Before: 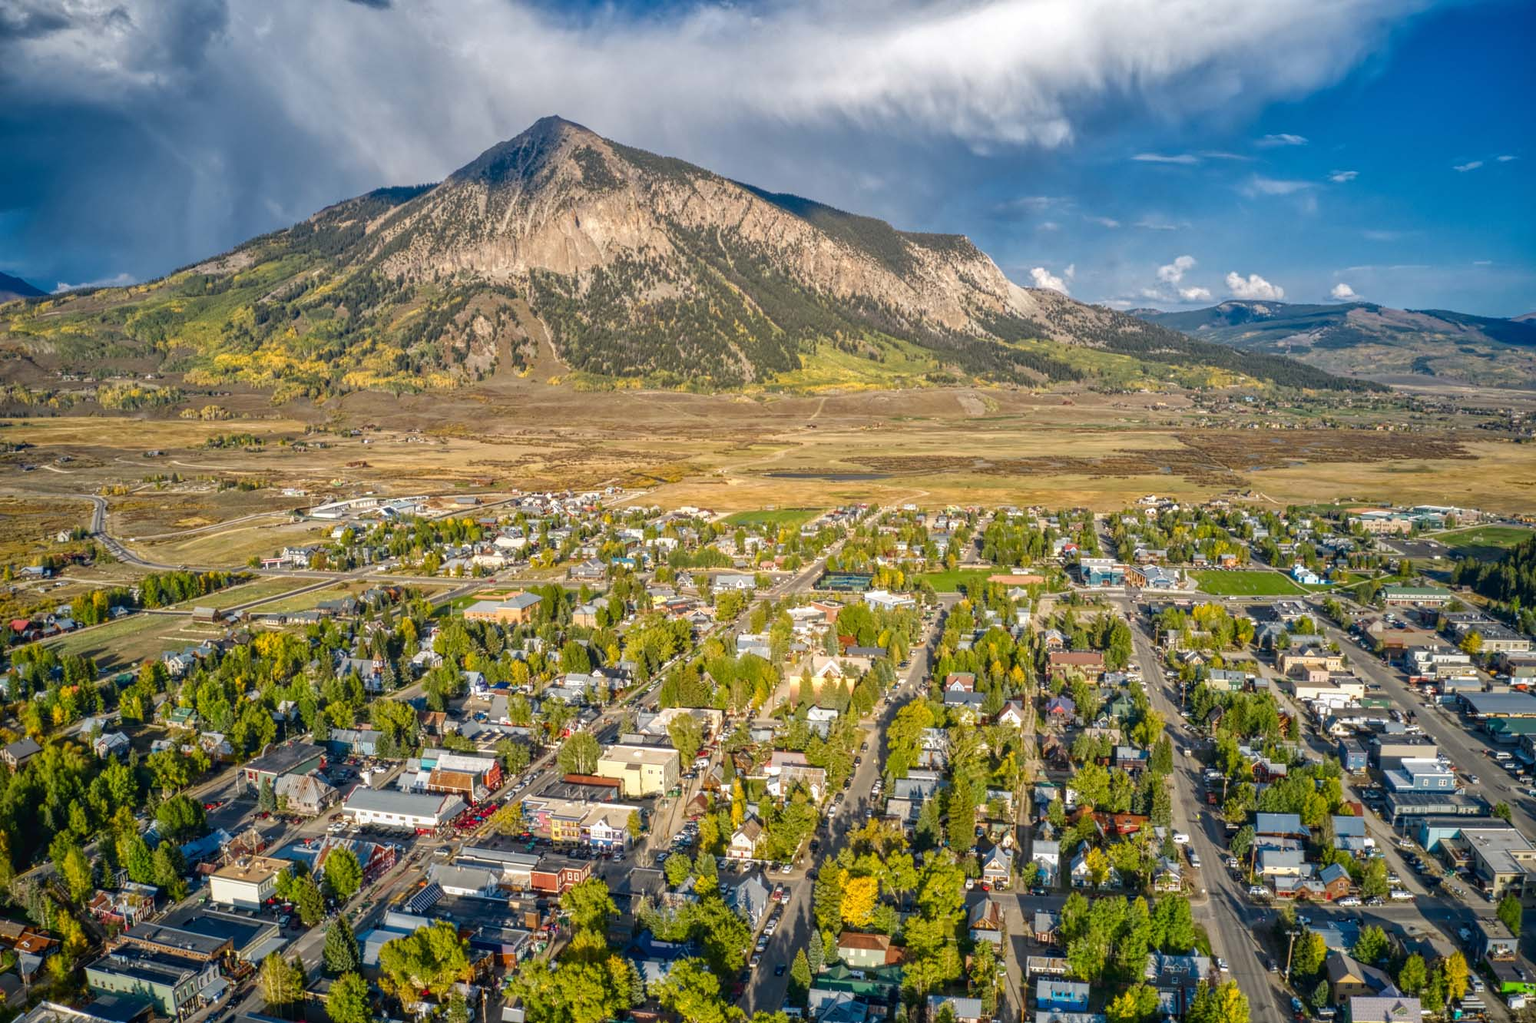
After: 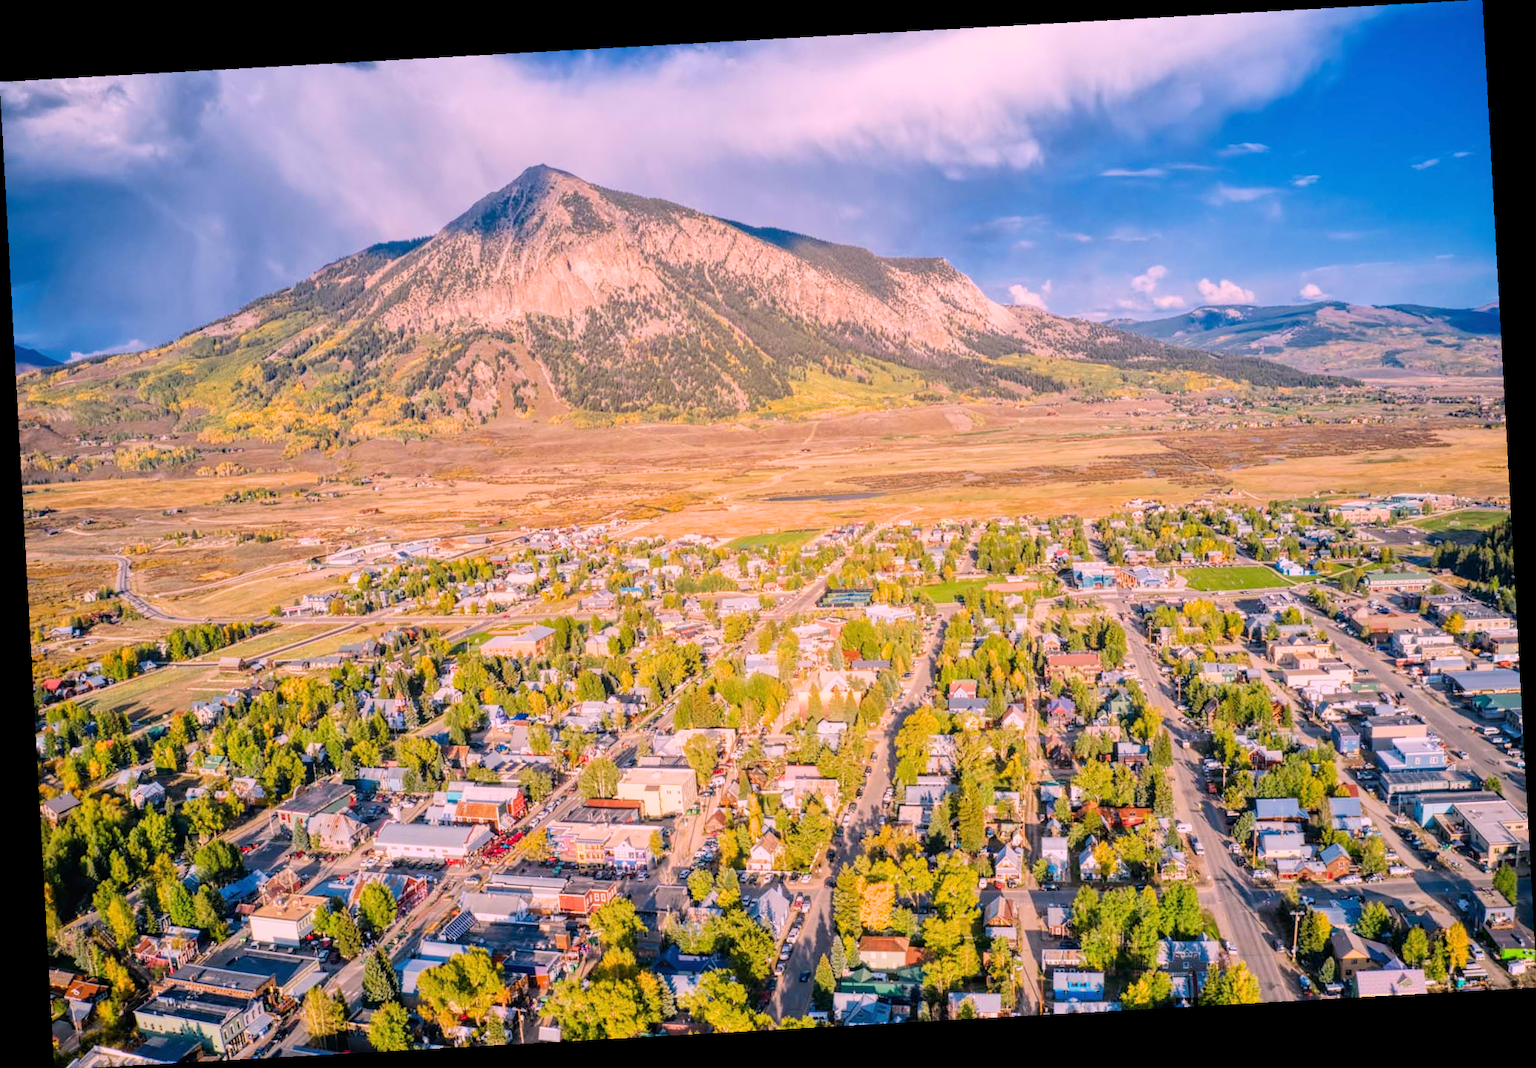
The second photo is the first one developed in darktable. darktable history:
filmic rgb: black relative exposure -7.48 EV, white relative exposure 4.83 EV, hardness 3.4, color science v6 (2022)
rotate and perspective: rotation -3.18°, automatic cropping off
exposure: black level correction 0, exposure 0.877 EV, compensate exposure bias true, compensate highlight preservation false
white balance: red 1.188, blue 1.11
